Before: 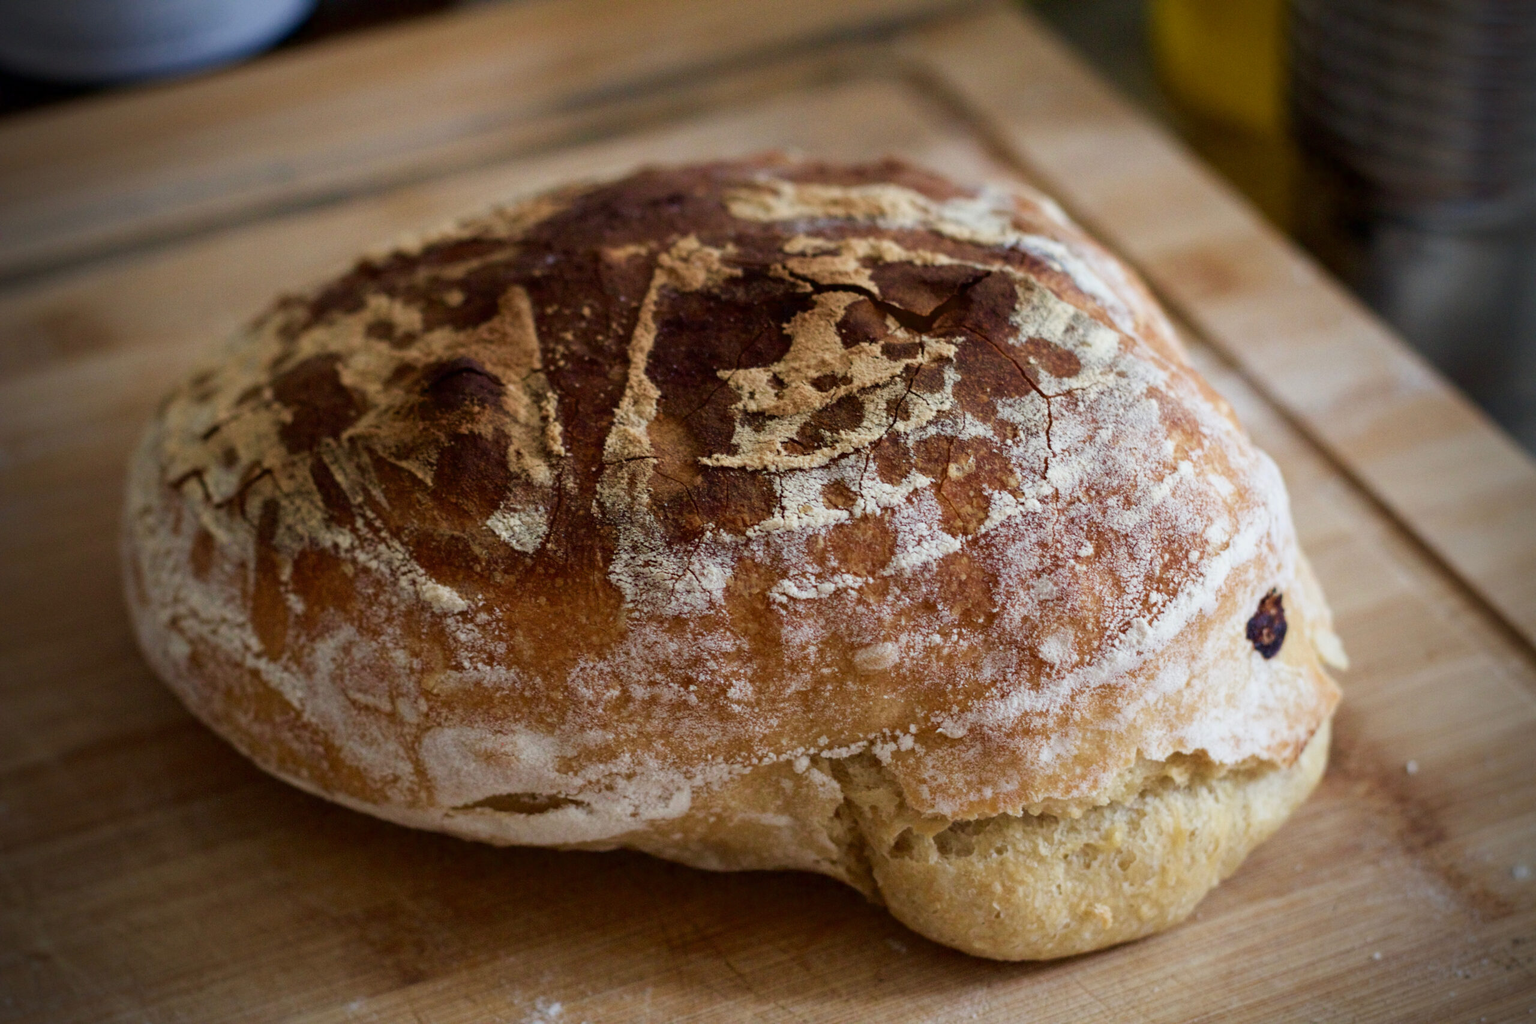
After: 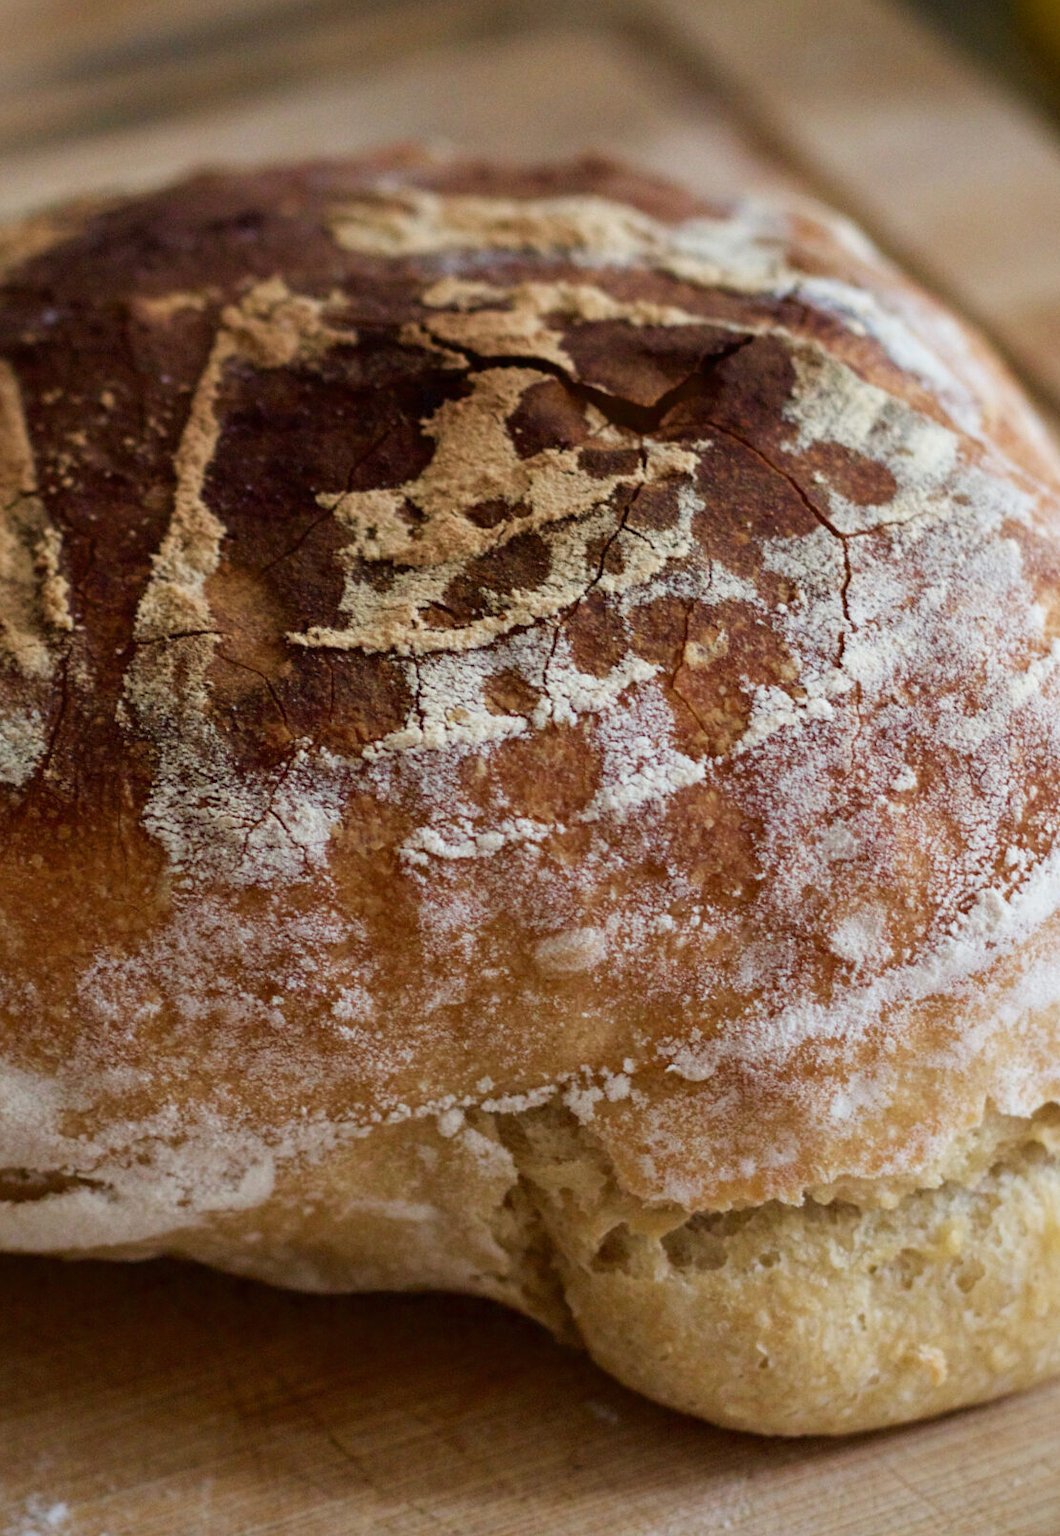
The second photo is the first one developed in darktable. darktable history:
crop: left 33.795%, top 6.008%, right 22.929%
